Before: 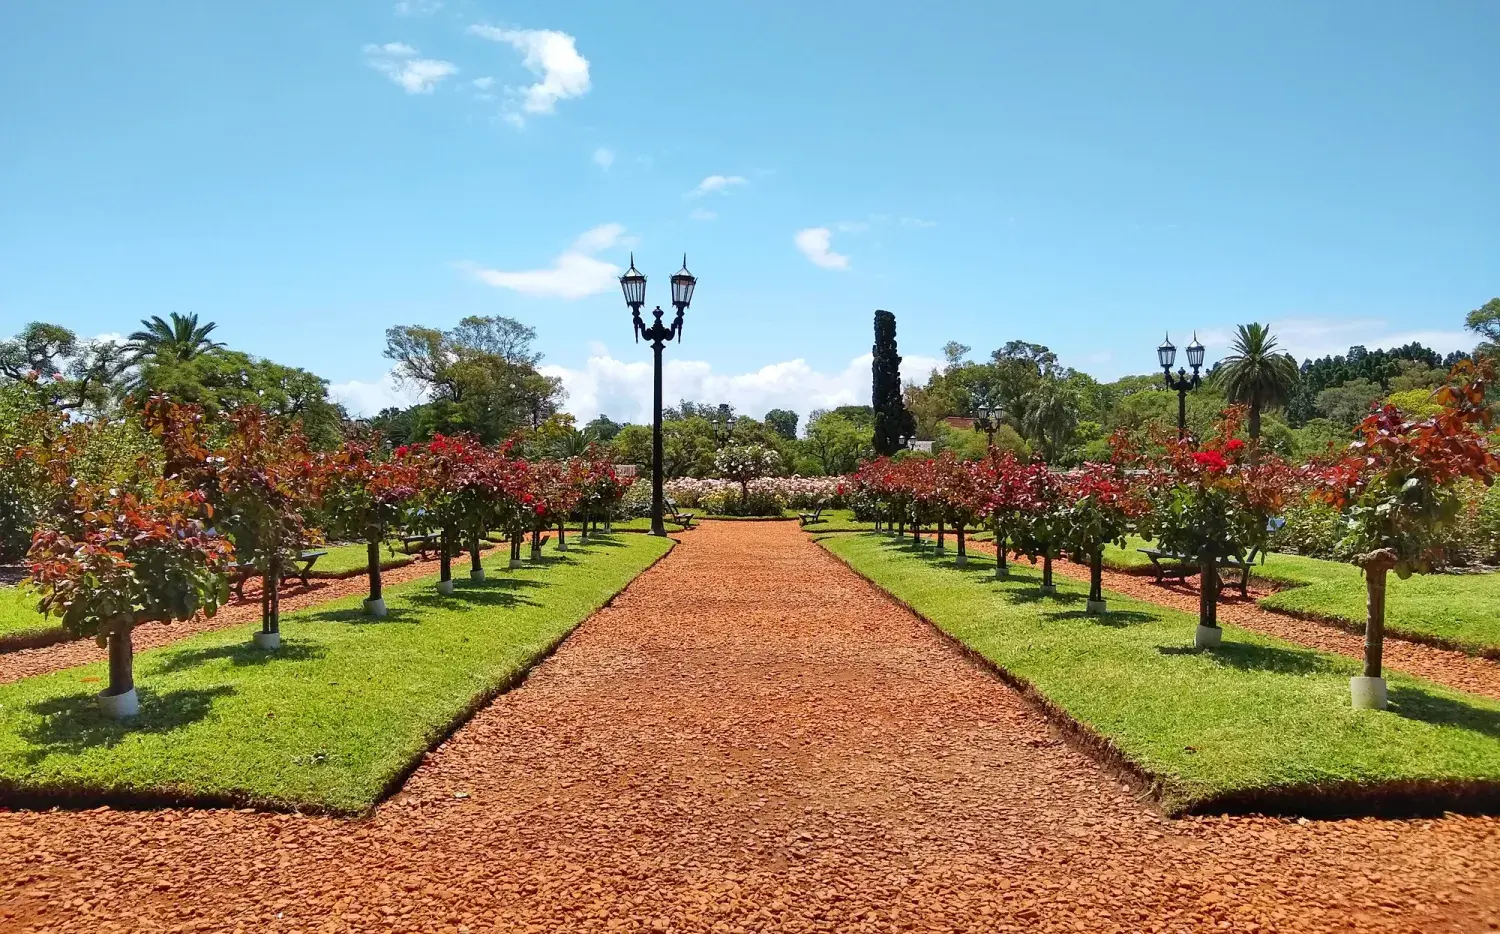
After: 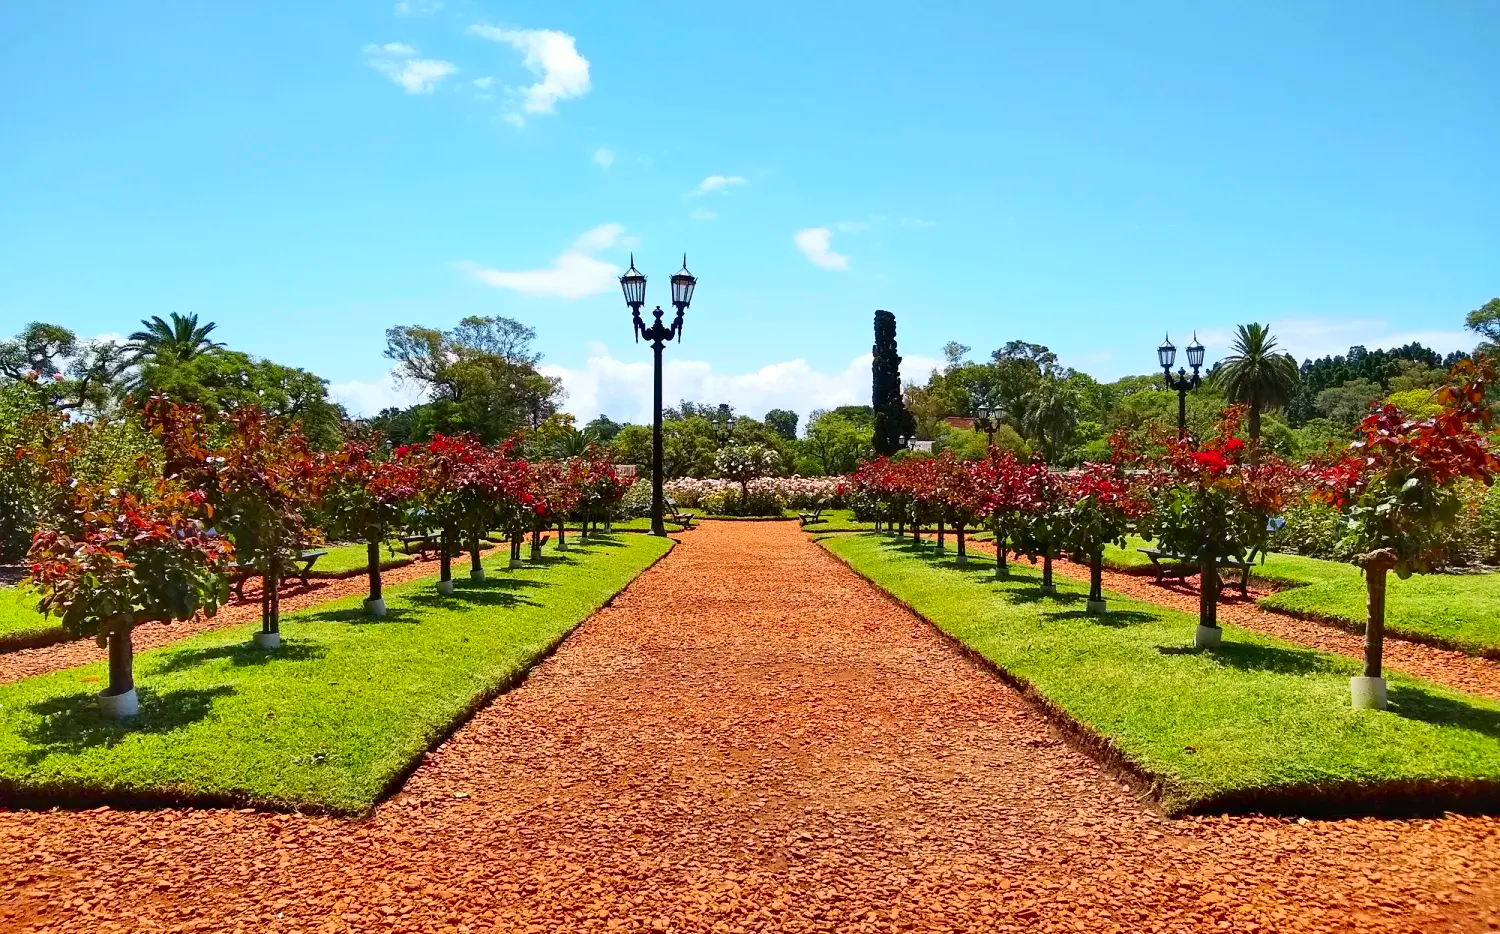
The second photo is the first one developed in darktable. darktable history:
contrast brightness saturation: contrast 0.18, saturation 0.3
